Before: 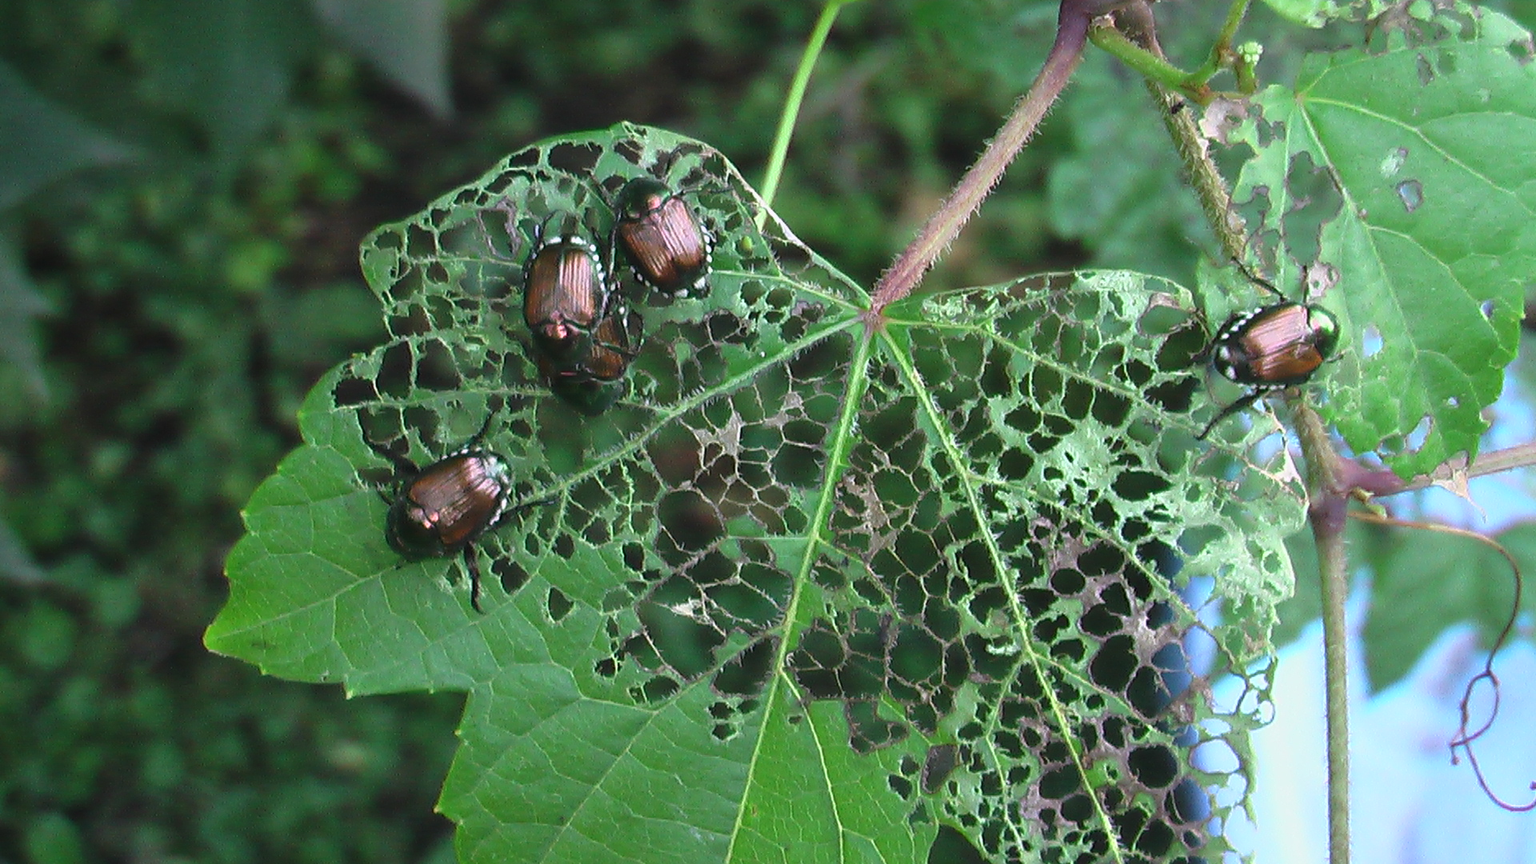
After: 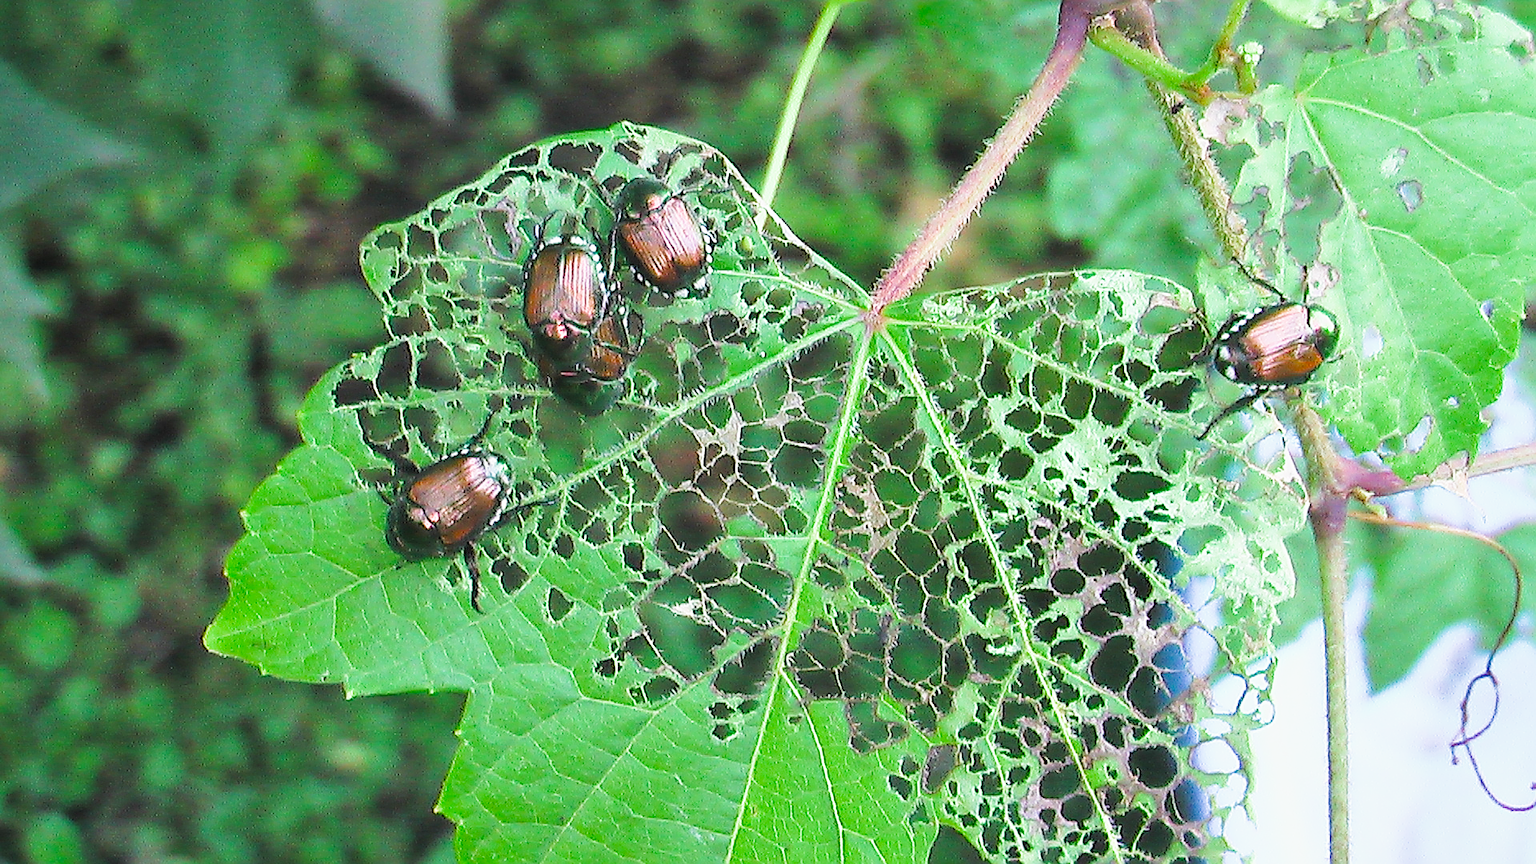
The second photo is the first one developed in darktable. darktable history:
filmic rgb: black relative exposure -7.75 EV, white relative exposure 4.4 EV, threshold 3 EV, hardness 3.76, latitude 38.11%, contrast 0.966, highlights saturation mix 10%, shadows ↔ highlights balance 4.59%, color science v4 (2020), enable highlight reconstruction true
shadows and highlights: shadows 37.27, highlights -28.18, soften with gaussian
sharpen: radius 1.4, amount 1.25, threshold 0.7
exposure: black level correction 0, exposure 1.45 EV, compensate exposure bias true, compensate highlight preservation false
